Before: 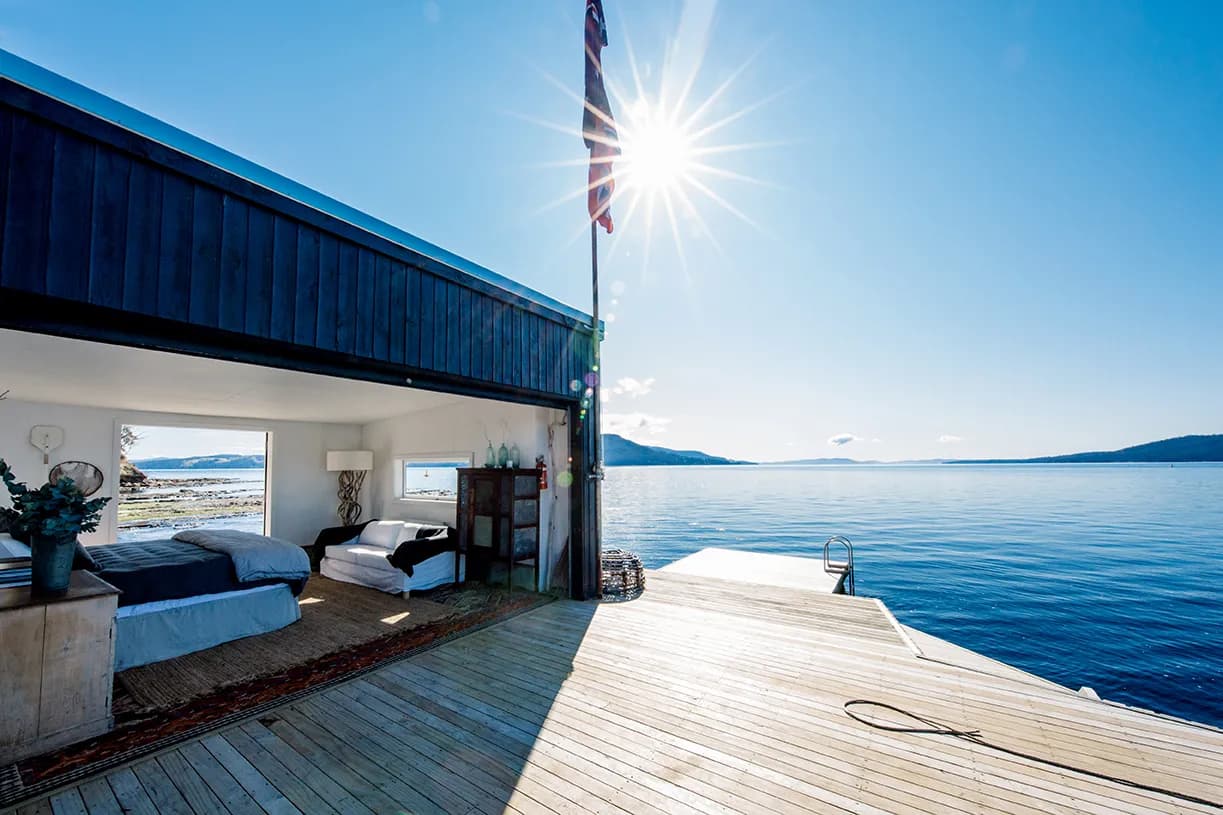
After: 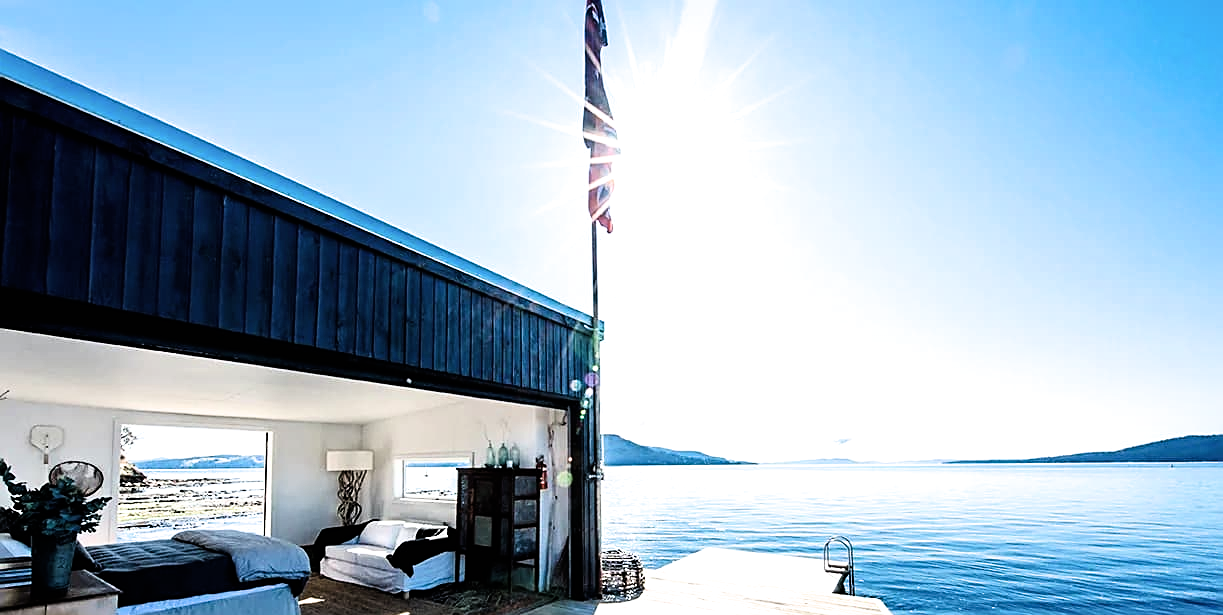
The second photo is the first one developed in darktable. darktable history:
exposure: black level correction -0.002, exposure 0.534 EV, compensate highlight preservation false
filmic rgb: black relative exposure -6.47 EV, white relative exposure 2.42 EV, target white luminance 99.967%, hardness 5.28, latitude 0.326%, contrast 1.423, highlights saturation mix 2.1%
crop: bottom 24.431%
sharpen: on, module defaults
